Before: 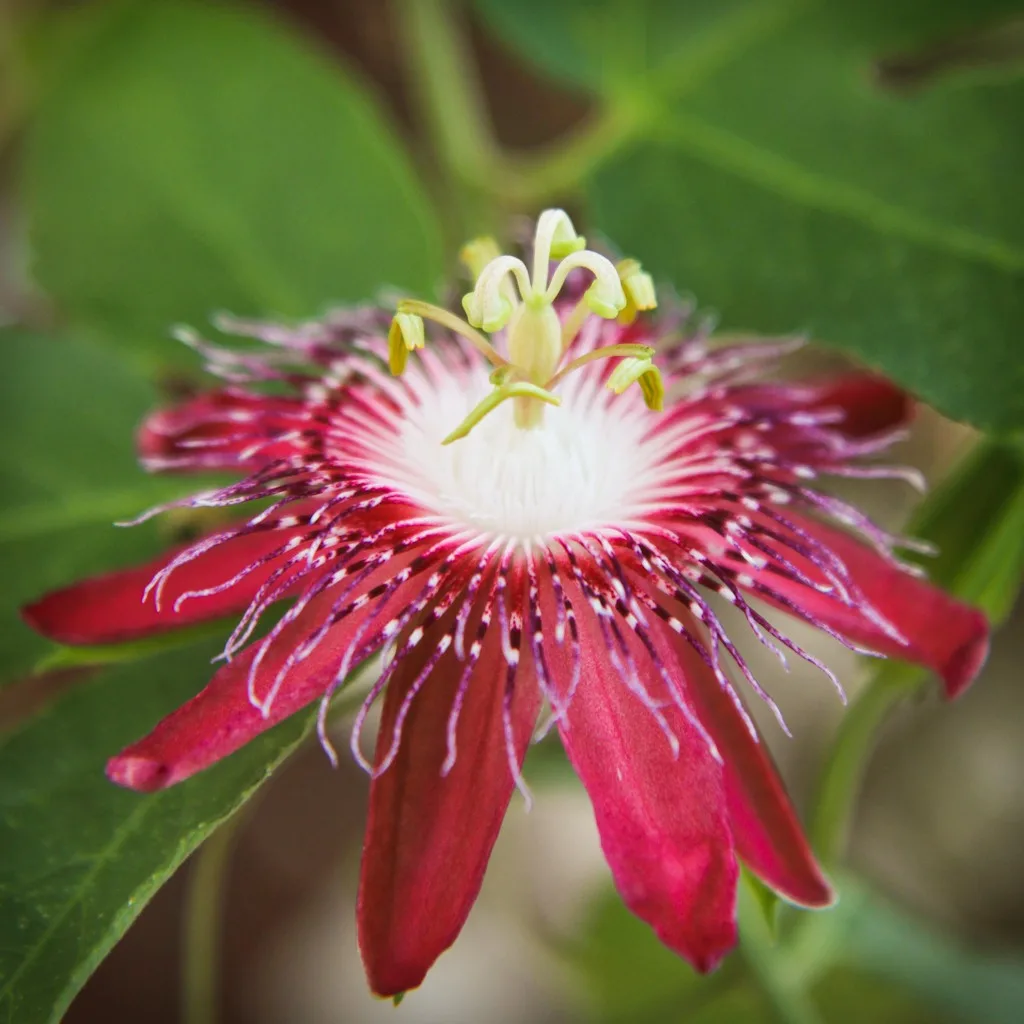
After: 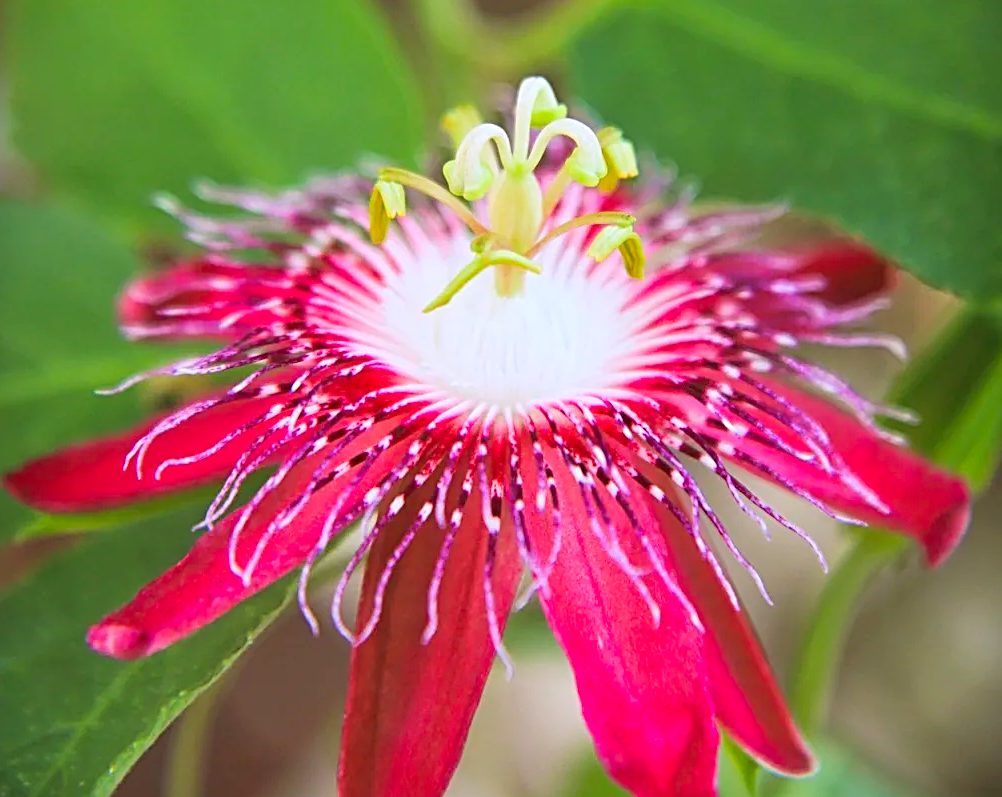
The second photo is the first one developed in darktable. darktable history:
contrast brightness saturation: contrast 0.067, brightness 0.171, saturation 0.397
crop and rotate: left 1.913%, top 12.941%, right 0.147%, bottom 9.161%
sharpen: radius 2.688, amount 0.663
color calibration: illuminant as shot in camera, x 0.358, y 0.373, temperature 4628.91 K
